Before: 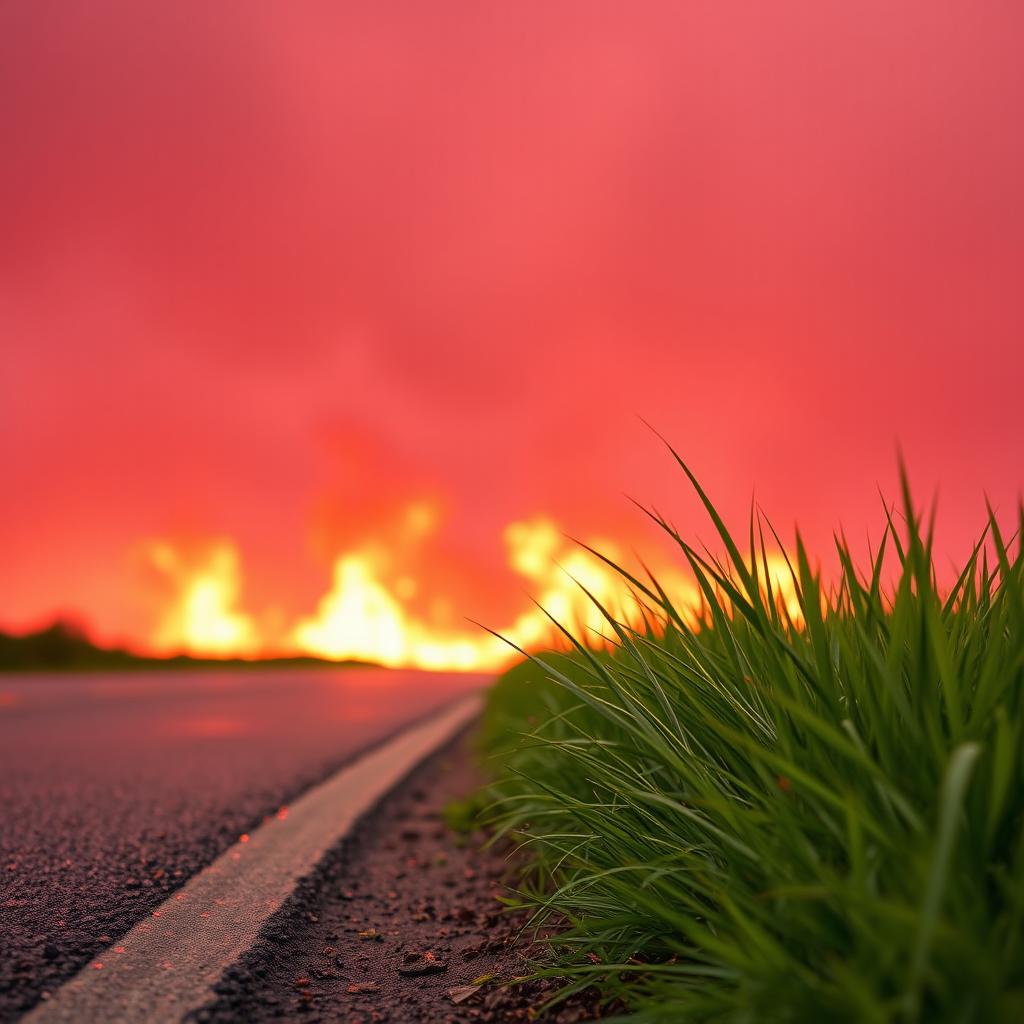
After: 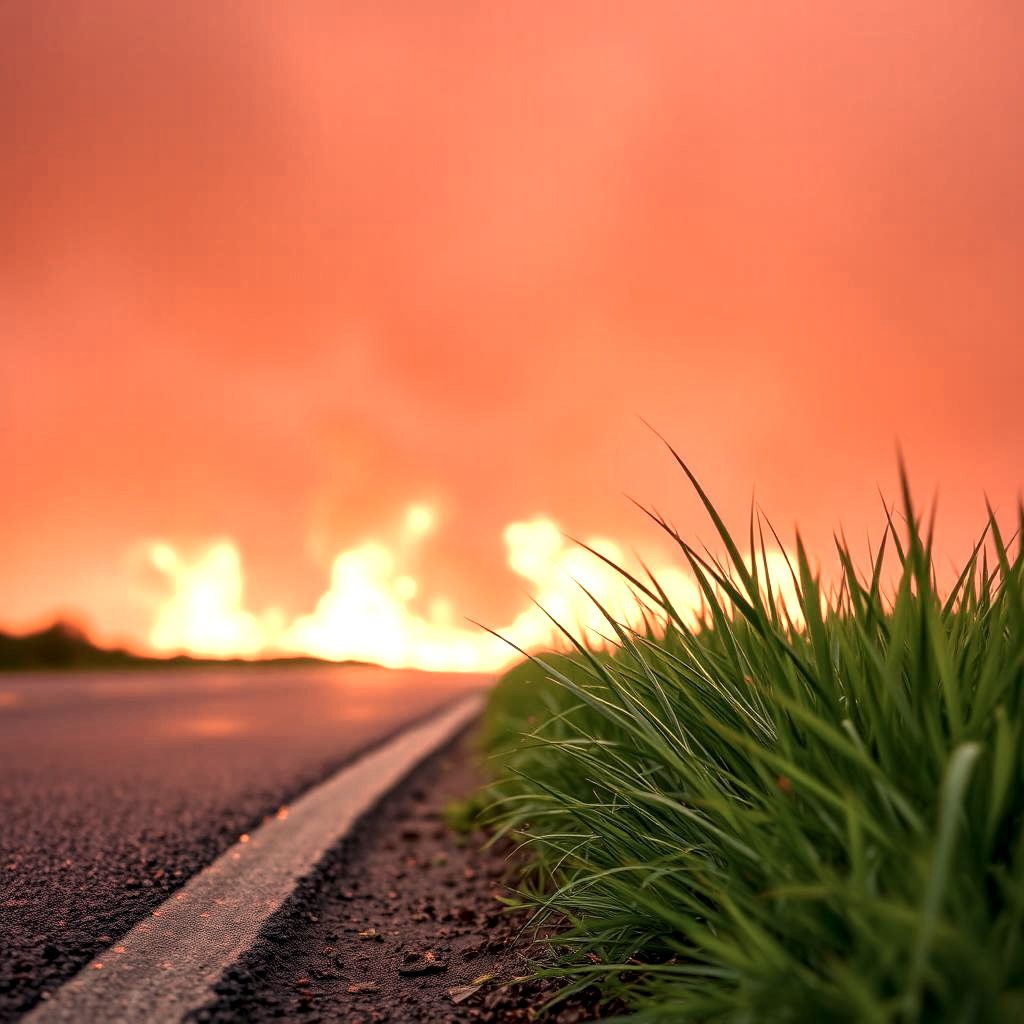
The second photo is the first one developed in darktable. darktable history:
color zones: curves: ch0 [(0.018, 0.548) (0.224, 0.64) (0.425, 0.447) (0.675, 0.575) (0.732, 0.579)]; ch1 [(0.066, 0.487) (0.25, 0.5) (0.404, 0.43) (0.75, 0.421) (0.956, 0.421)]; ch2 [(0.044, 0.561) (0.215, 0.465) (0.399, 0.544) (0.465, 0.548) (0.614, 0.447) (0.724, 0.43) (0.882, 0.623) (0.956, 0.632)], mix 27.09%
local contrast: detail 130%
